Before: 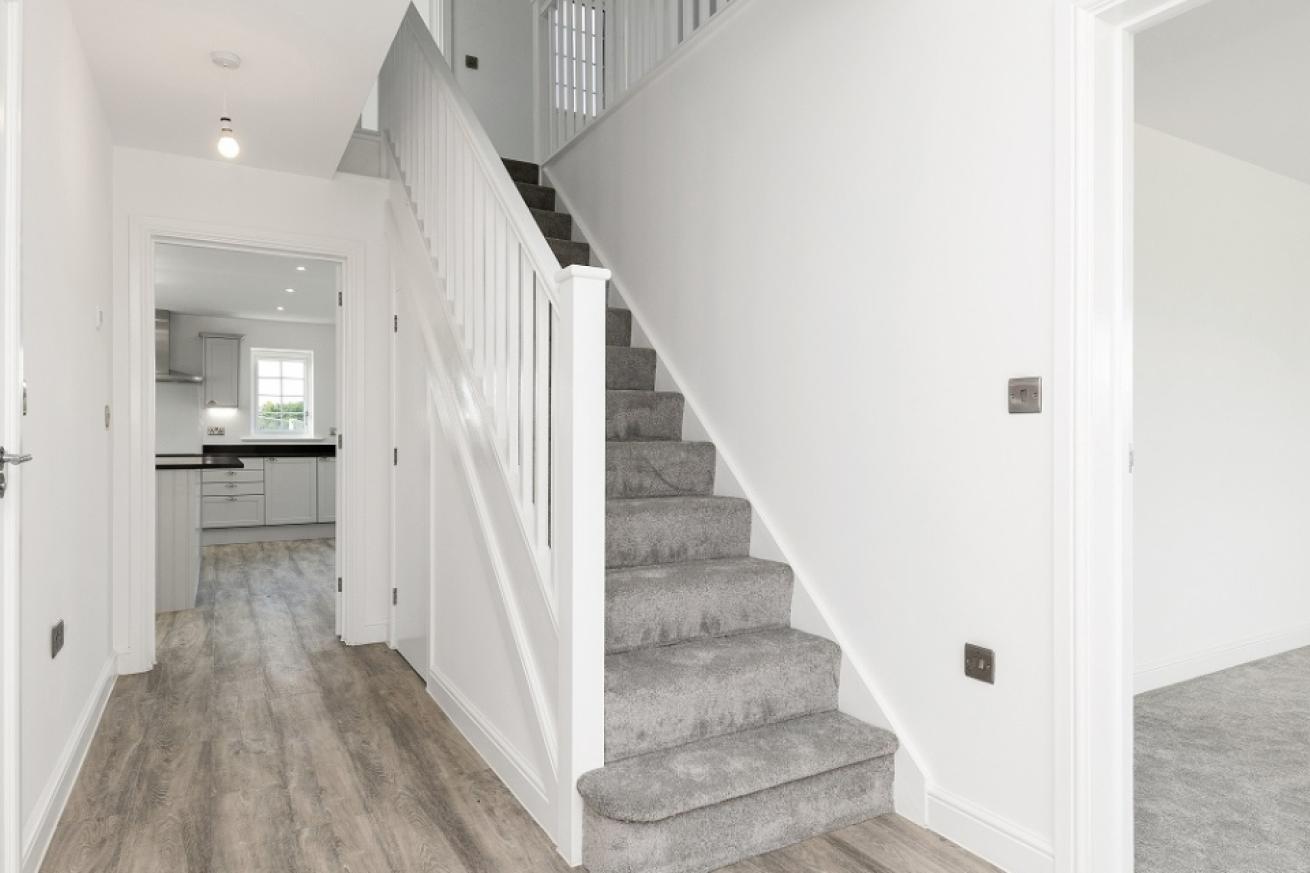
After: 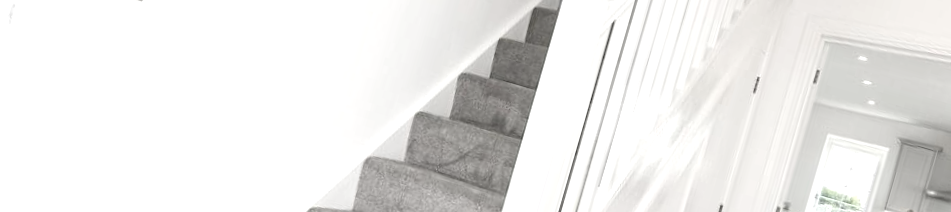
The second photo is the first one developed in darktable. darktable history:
crop and rotate: angle 16.12°, top 30.835%, bottom 35.653%
exposure: exposure 0.661 EV, compensate highlight preservation false
contrast brightness saturation: contrast -0.05, saturation -0.41
